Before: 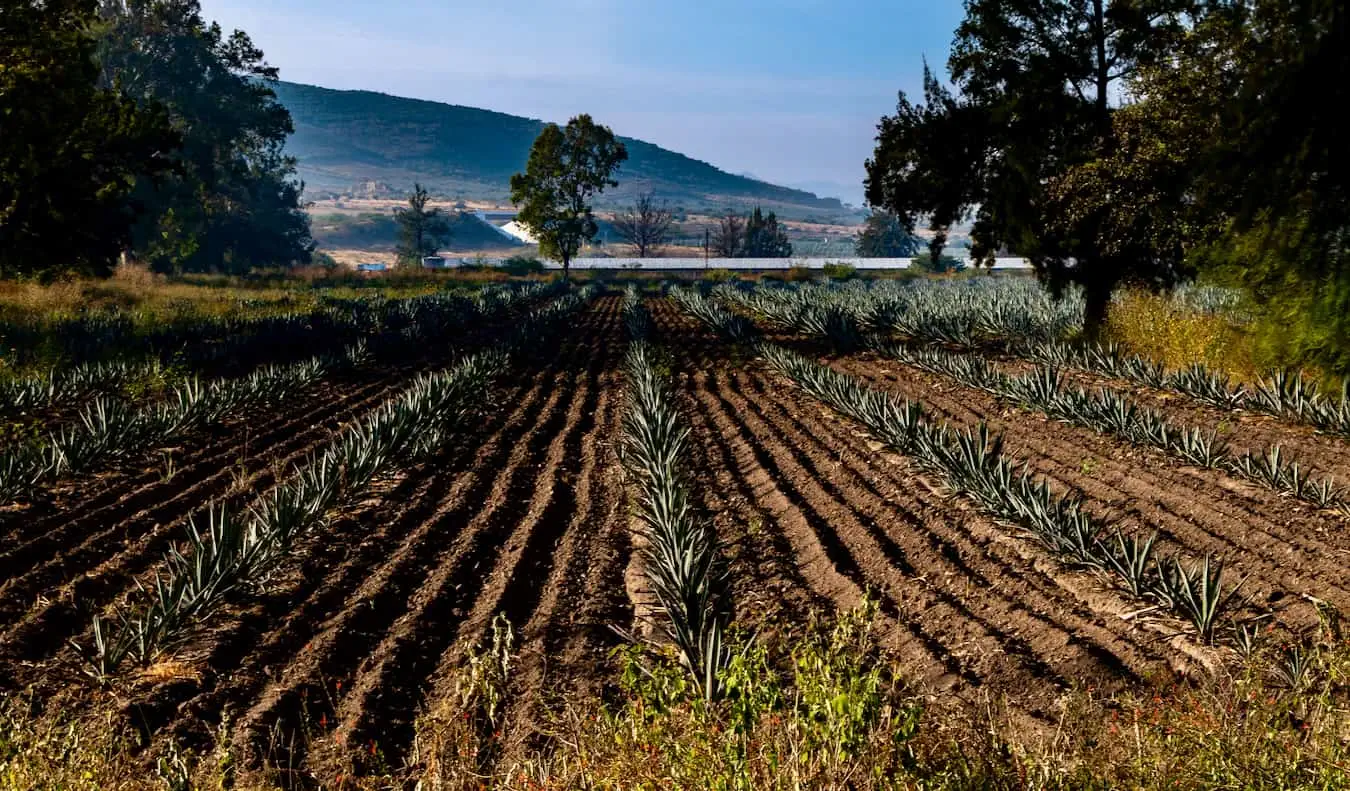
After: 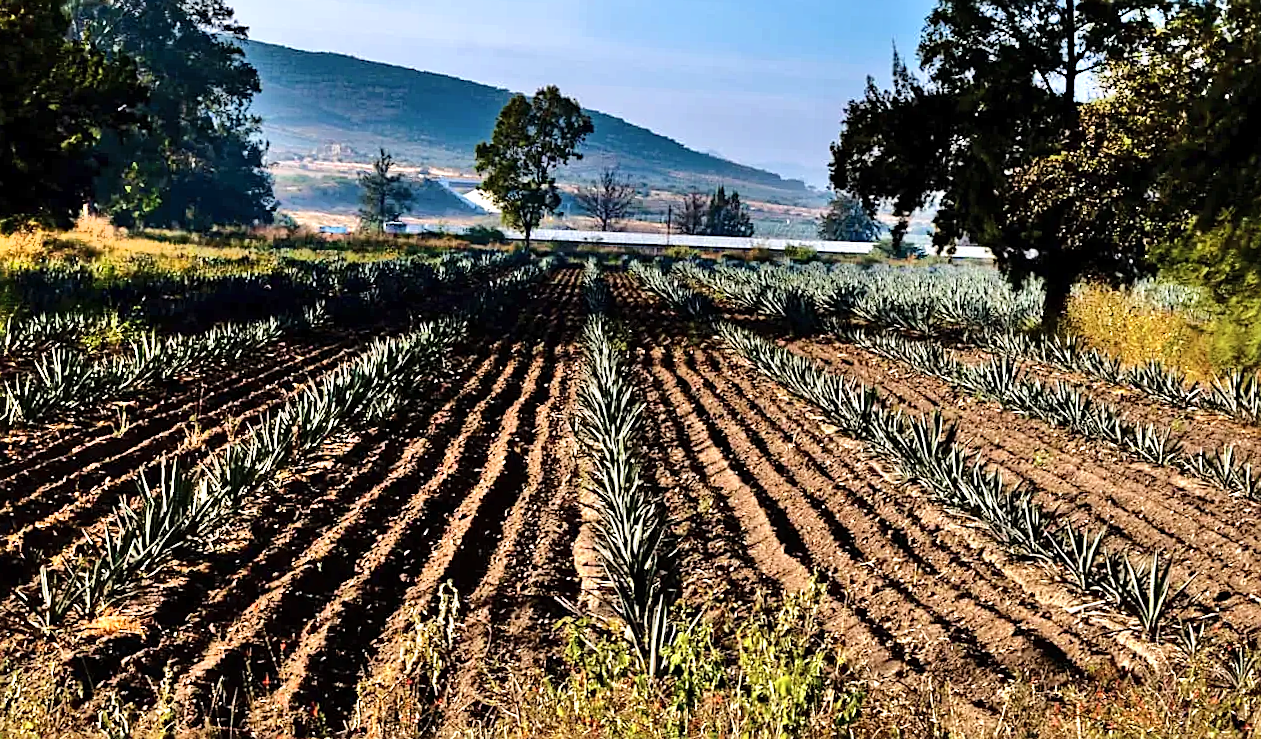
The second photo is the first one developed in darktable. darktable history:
crop and rotate: angle -2.38°
tone equalizer: -8 EV 0.001 EV, -7 EV -0.004 EV, -6 EV 0.009 EV, -5 EV 0.032 EV, -4 EV 0.276 EV, -3 EV 0.644 EV, -2 EV 0.584 EV, -1 EV 0.187 EV, +0 EV 0.024 EV
sharpen: on, module defaults
shadows and highlights: radius 110.86, shadows 51.09, white point adjustment 9.16, highlights -4.17, highlights color adjustment 32.2%, soften with gaussian
